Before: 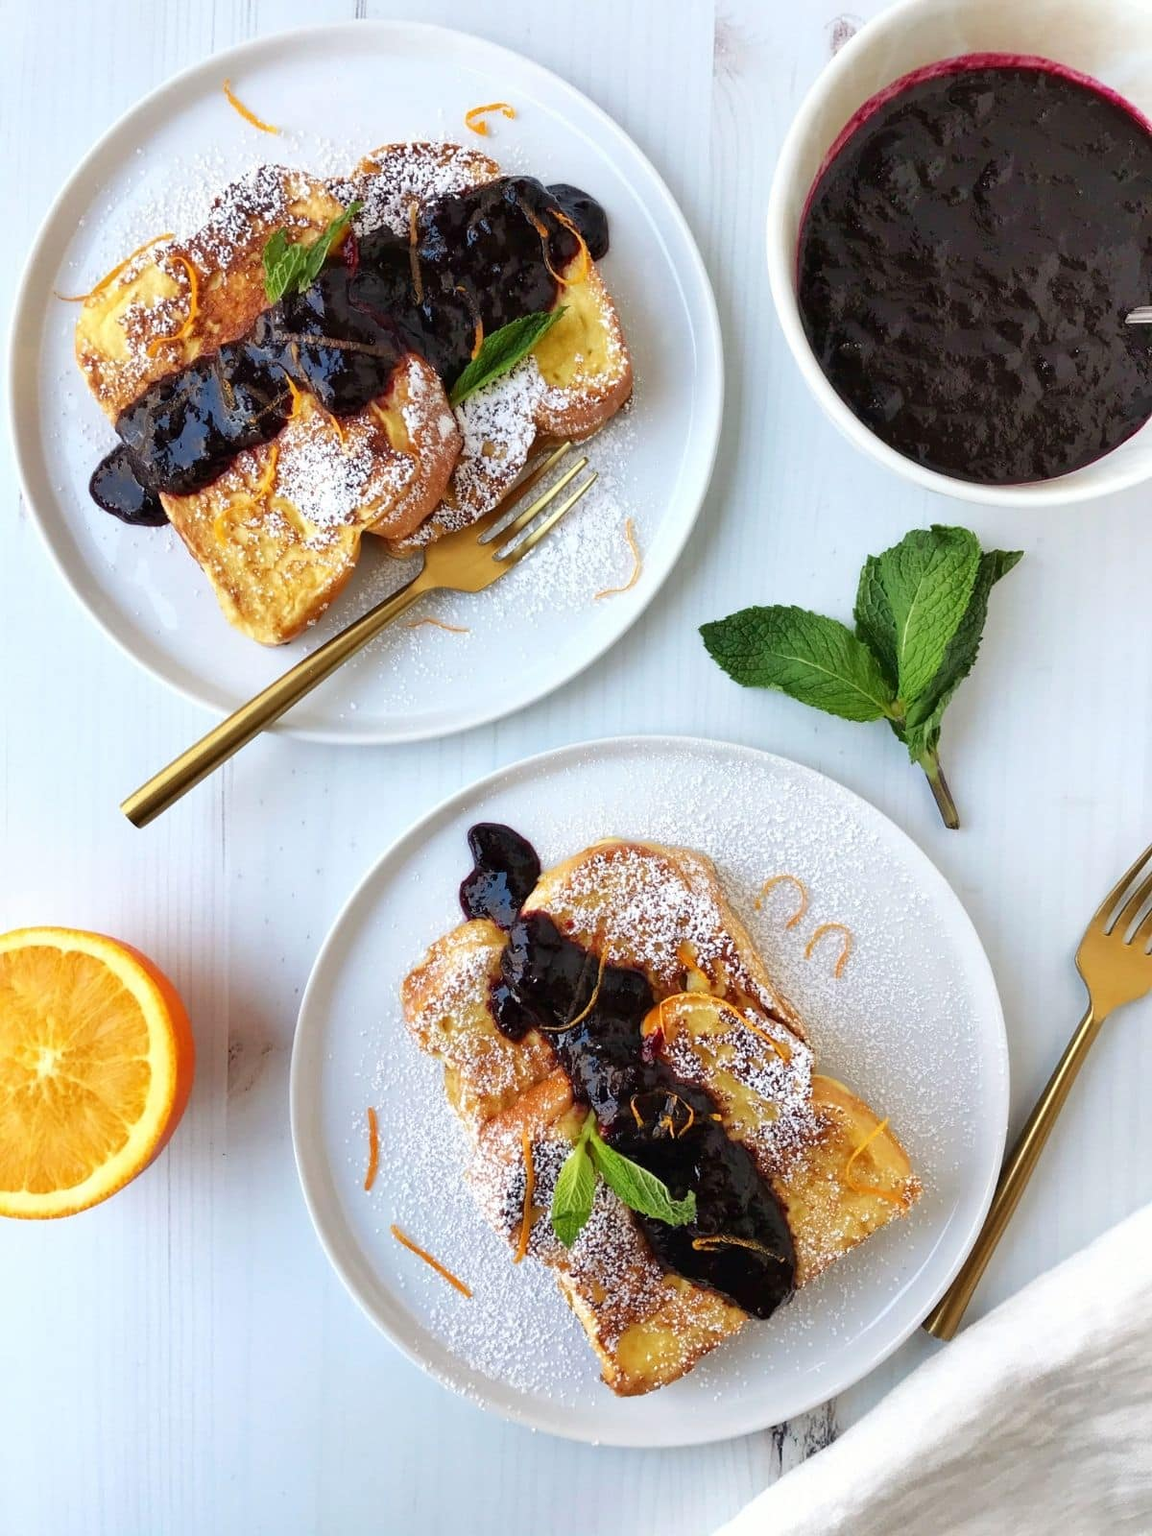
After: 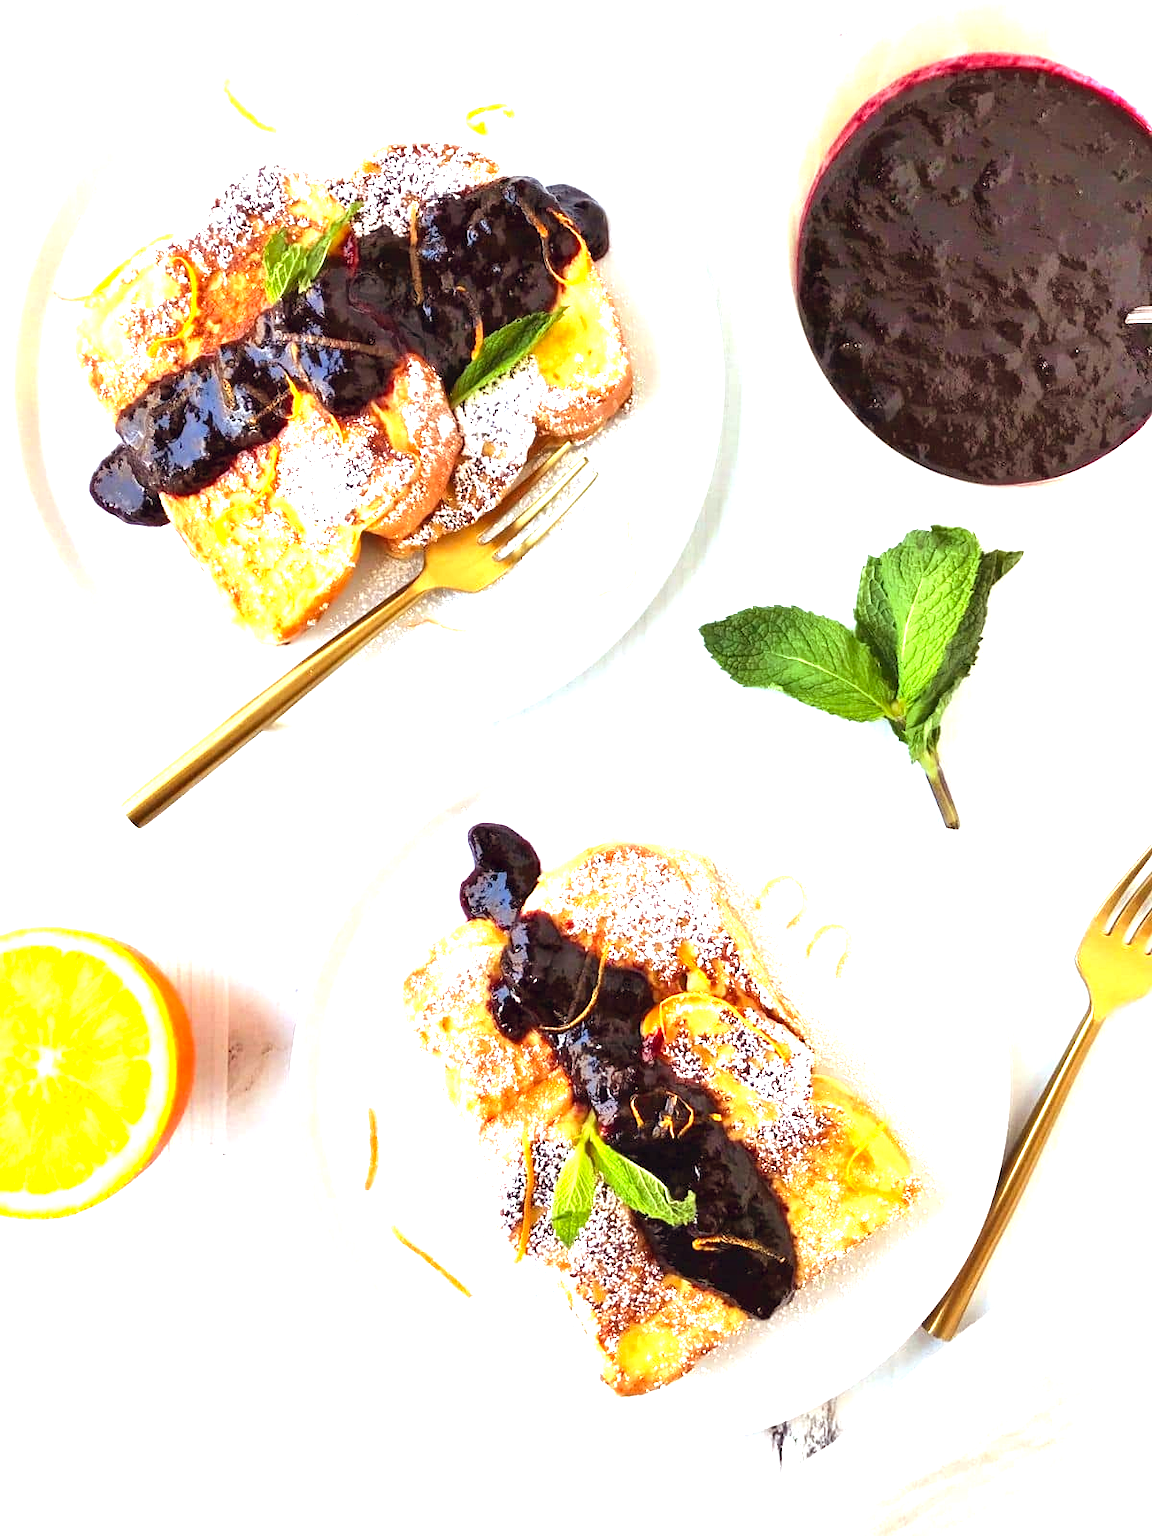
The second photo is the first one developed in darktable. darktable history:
exposure: black level correction 0, exposure 1.625 EV, compensate exposure bias true, compensate highlight preservation false
rgb levels: mode RGB, independent channels, levels [[0, 0.5, 1], [0, 0.521, 1], [0, 0.536, 1]]
color correction: highlights a* 0.207, highlights b* 2.7, shadows a* -0.874, shadows b* -4.78
